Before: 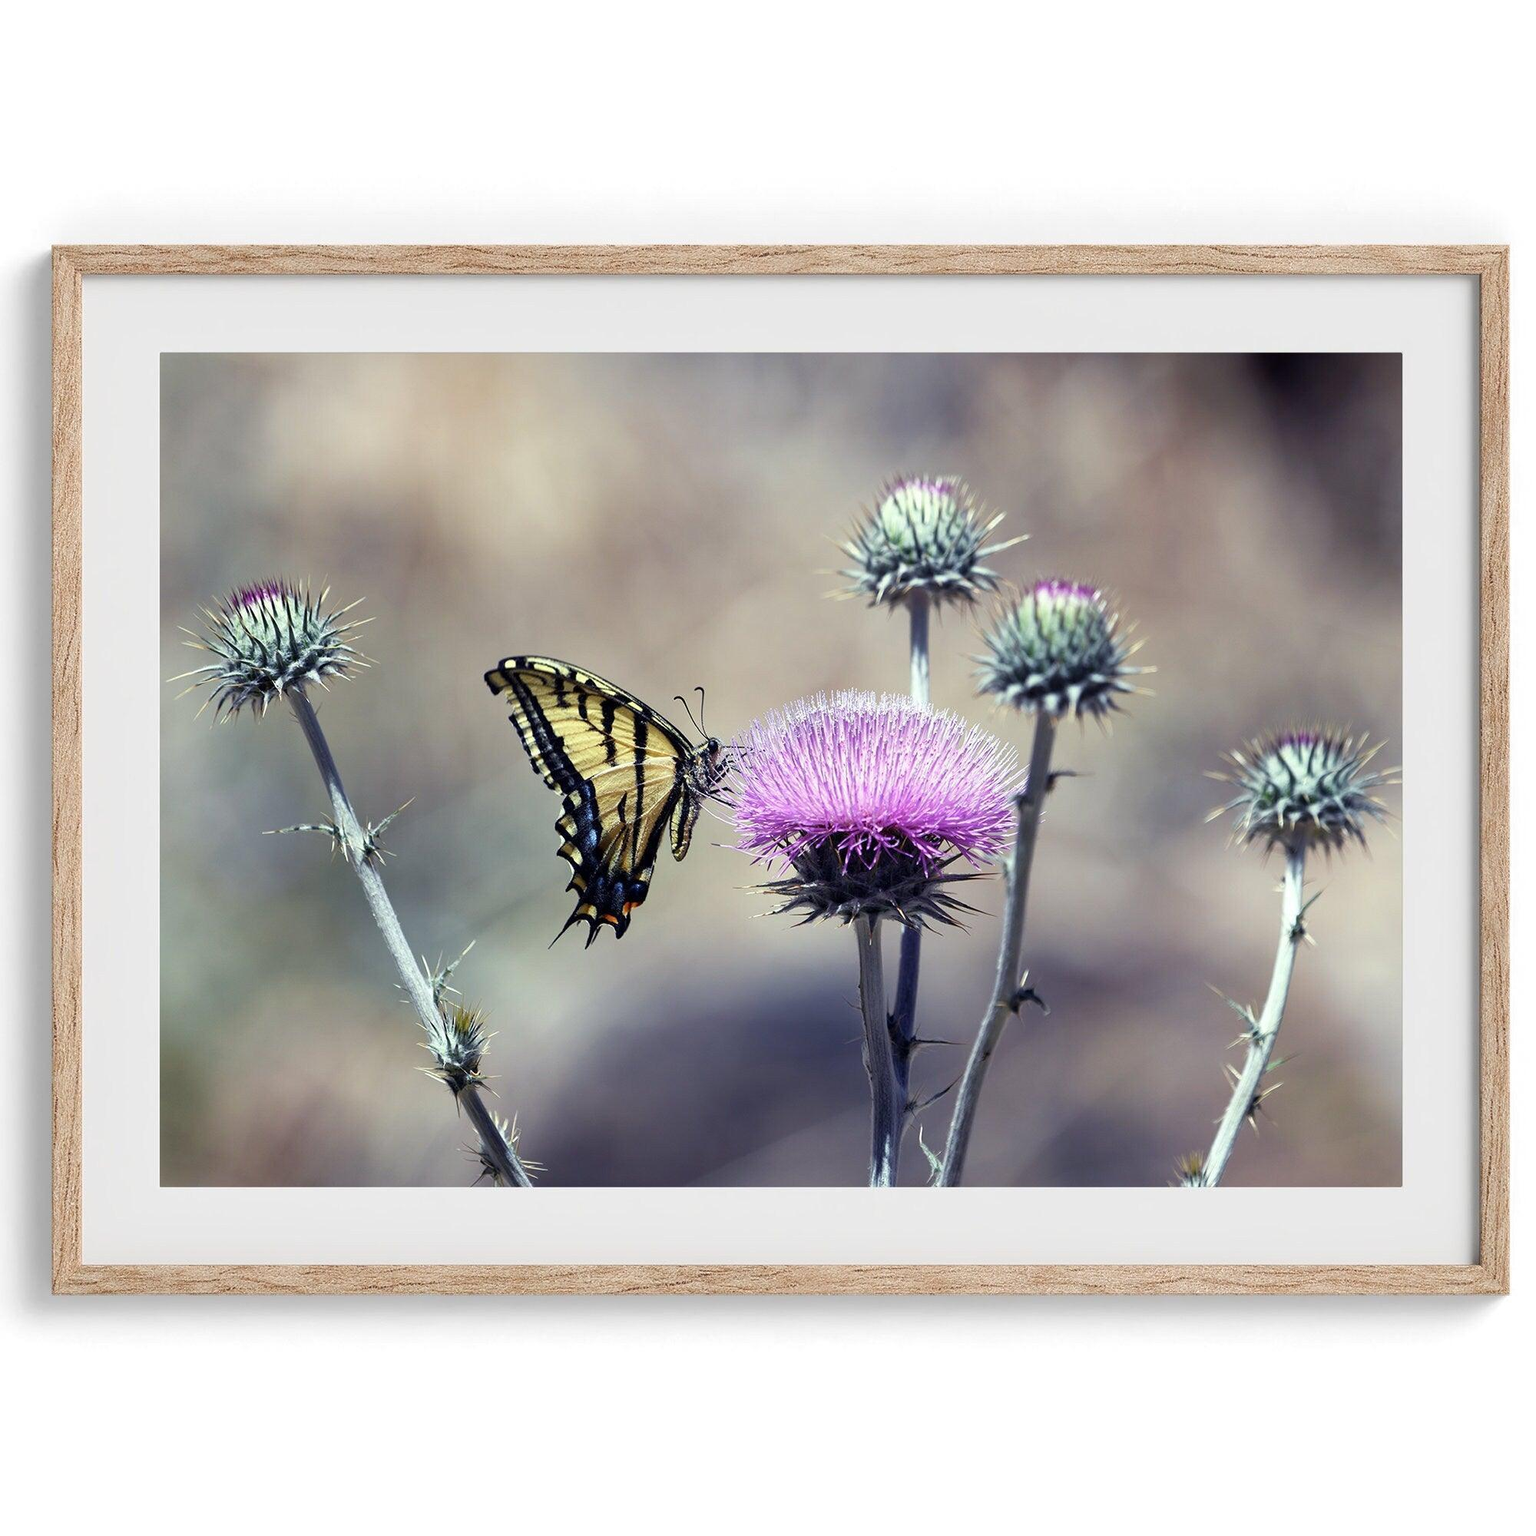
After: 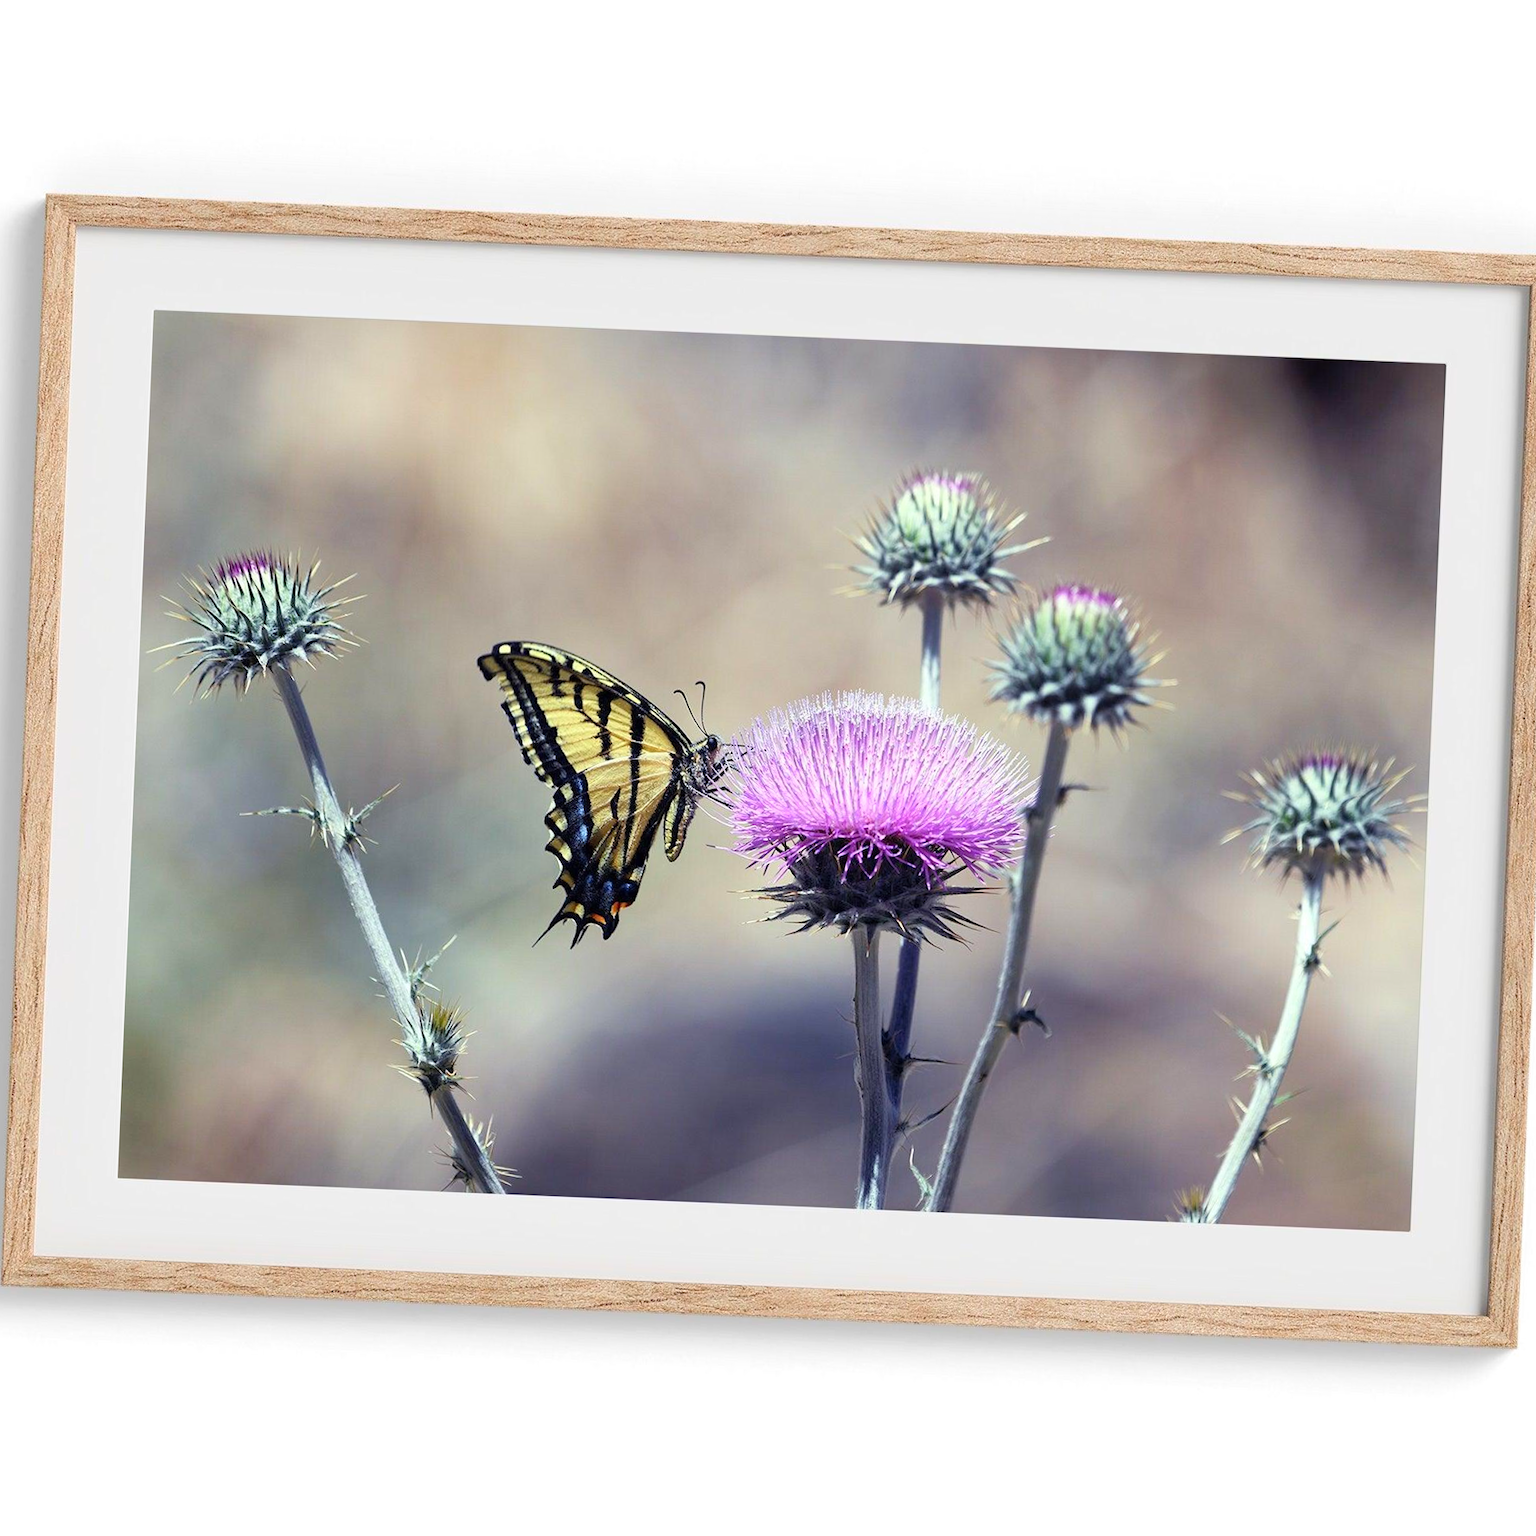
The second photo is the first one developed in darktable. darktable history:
crop and rotate: angle -2.38°
contrast brightness saturation: contrast 0.07, brightness 0.08, saturation 0.18
